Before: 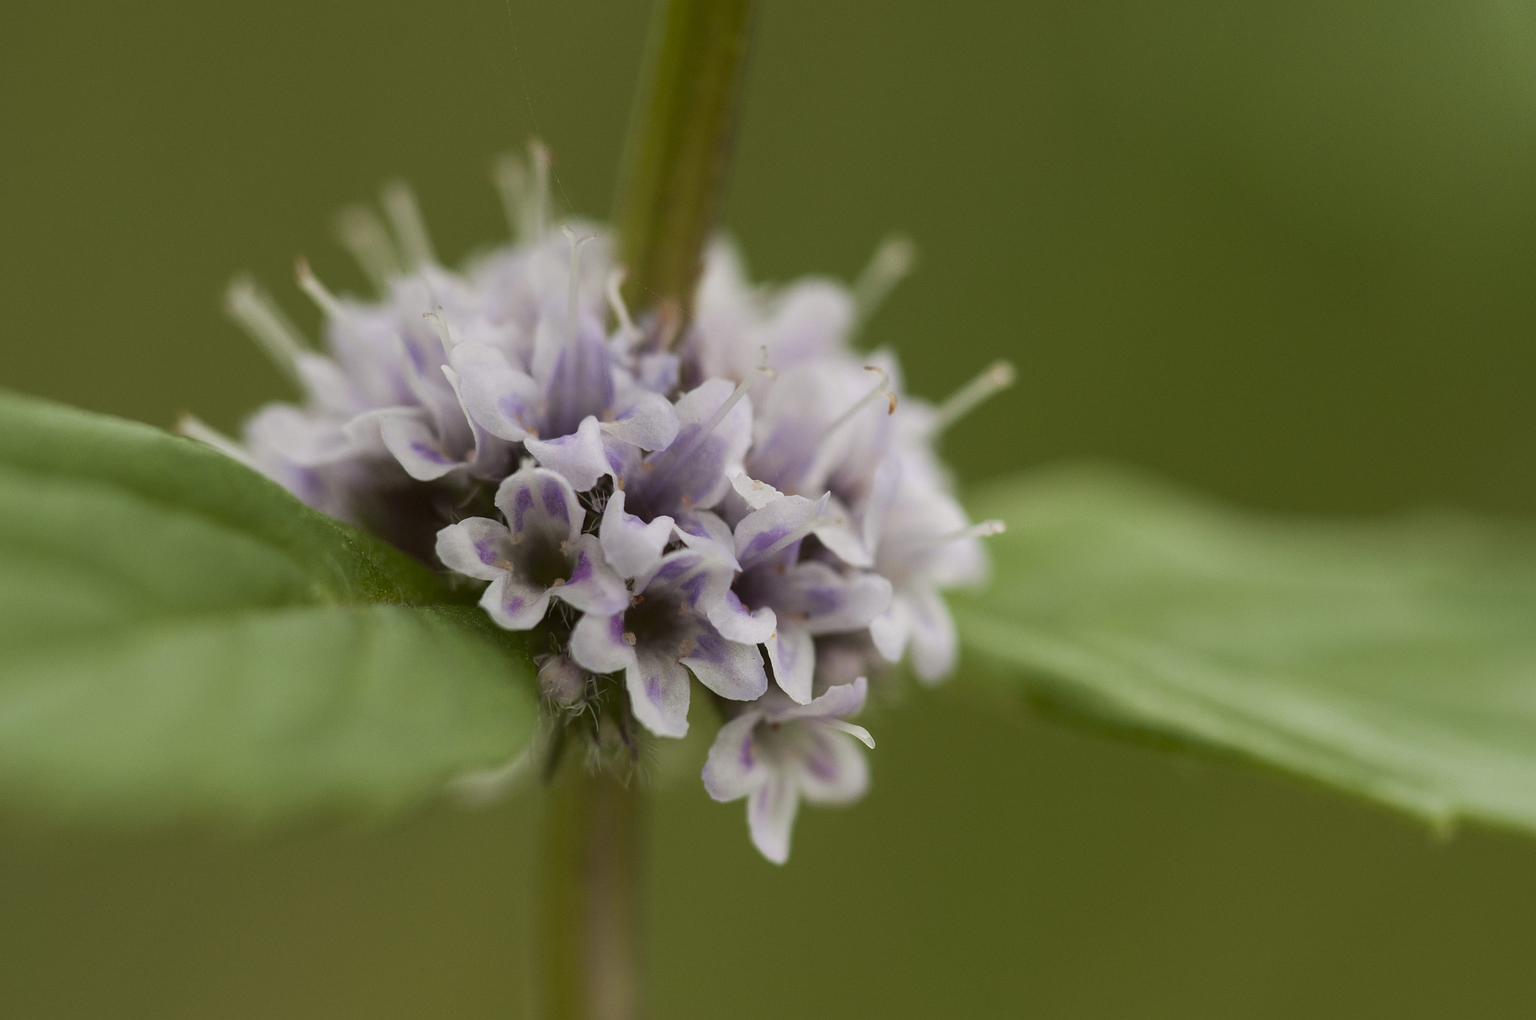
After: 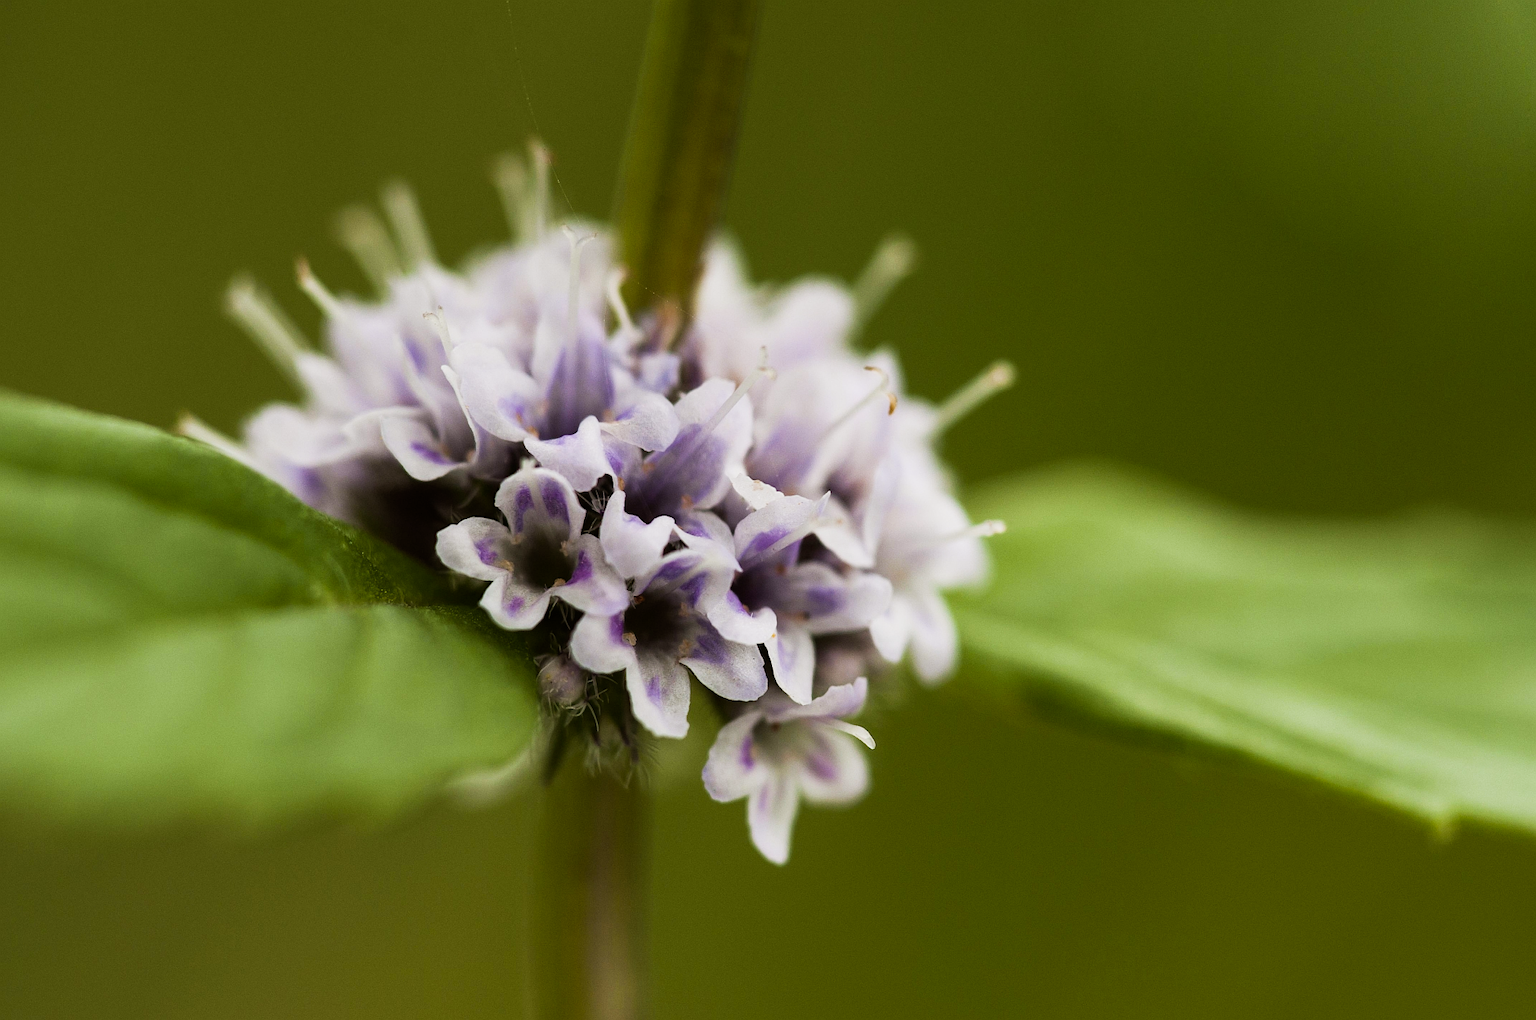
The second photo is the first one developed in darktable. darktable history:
sigmoid: contrast 1.86, skew 0.35
exposure: black level correction 0.002, exposure 0.15 EV, compensate highlight preservation false
